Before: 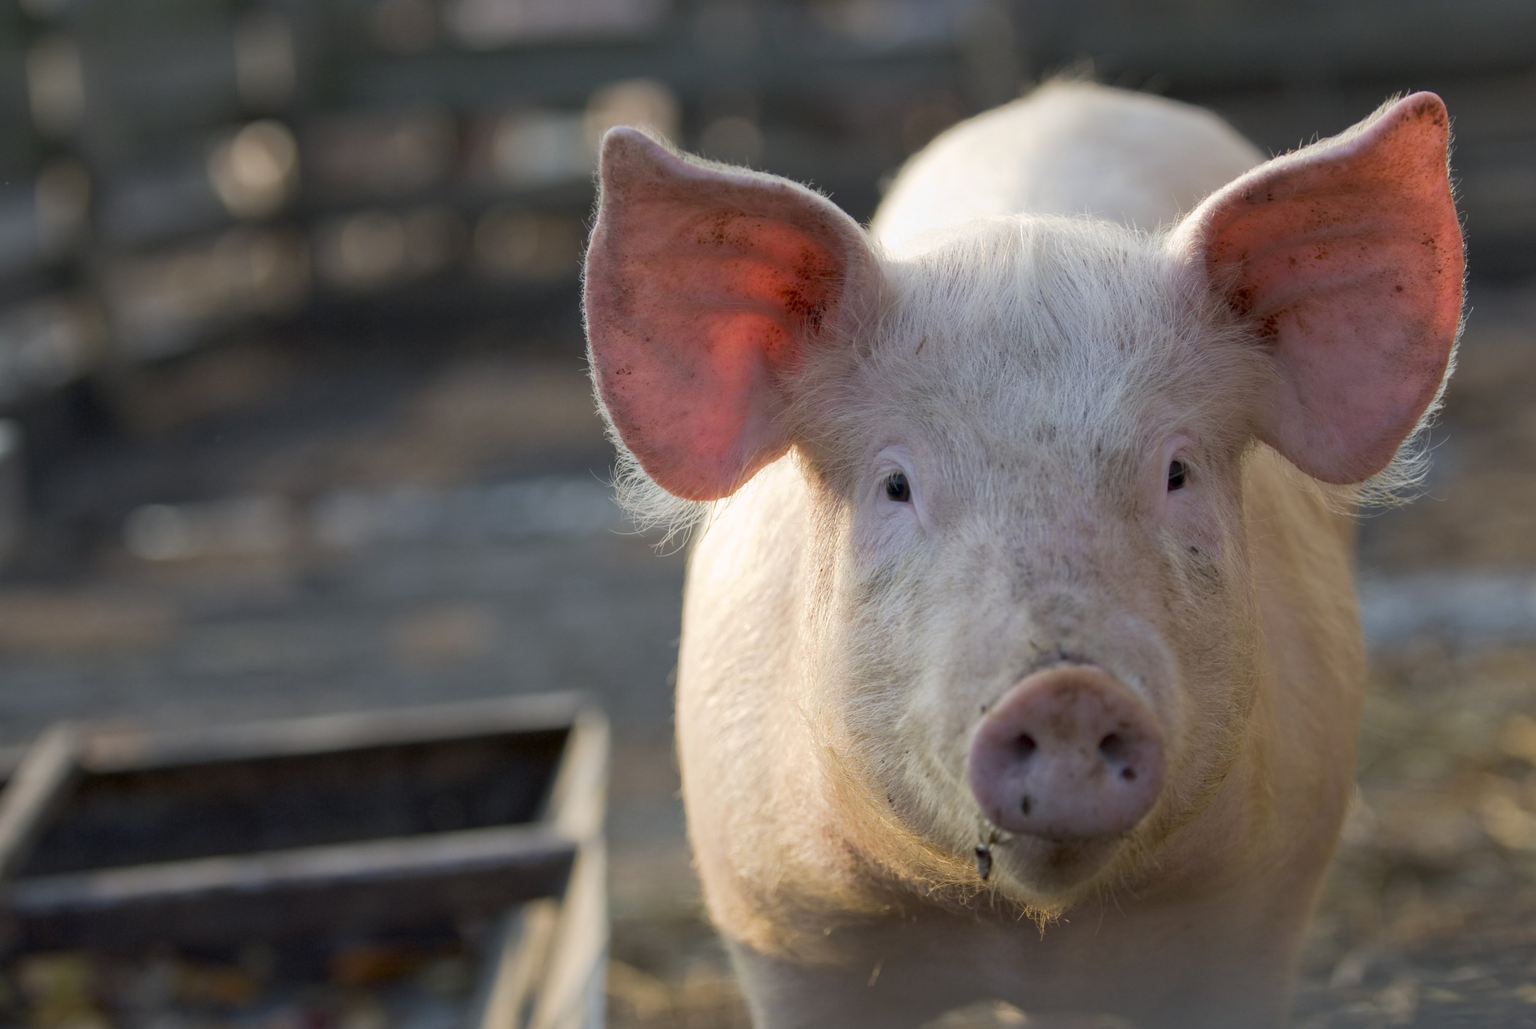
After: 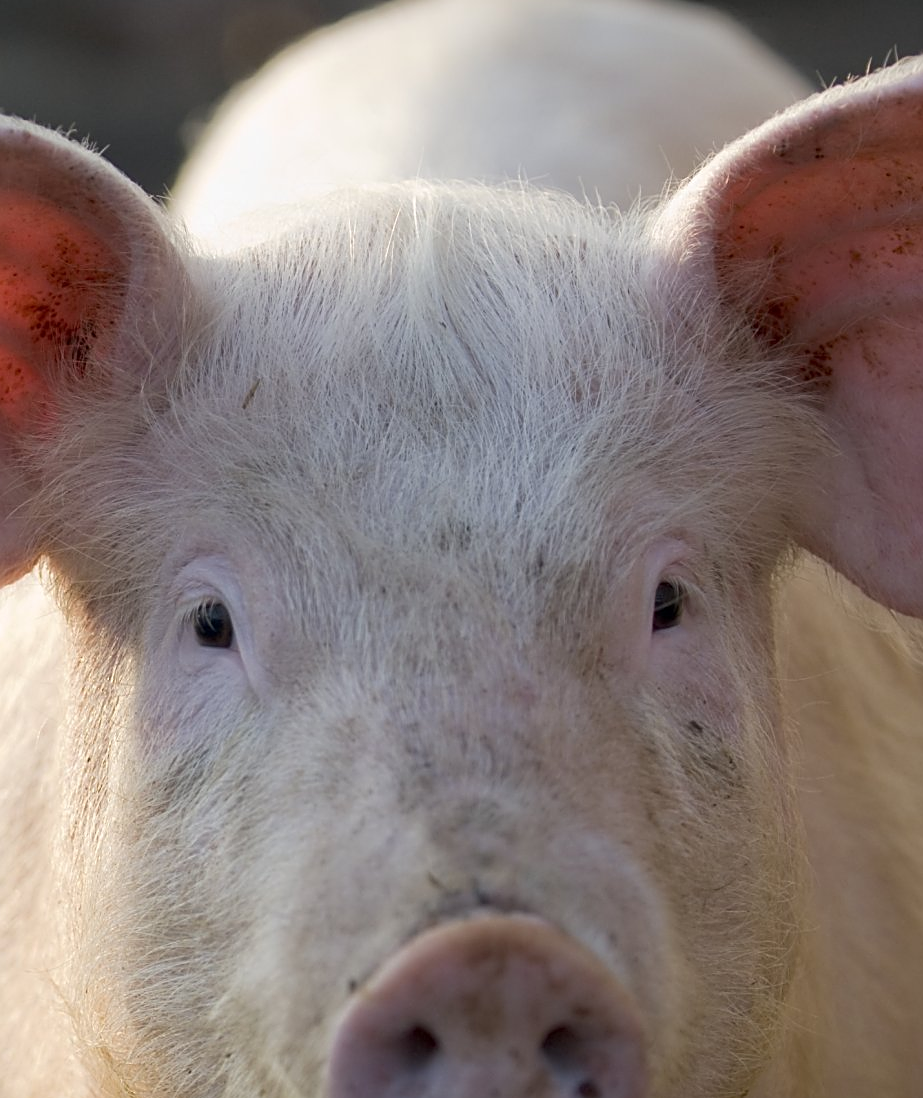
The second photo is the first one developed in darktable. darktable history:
sharpen: on, module defaults
crop and rotate: left 49.936%, top 10.094%, right 13.136%, bottom 24.256%
